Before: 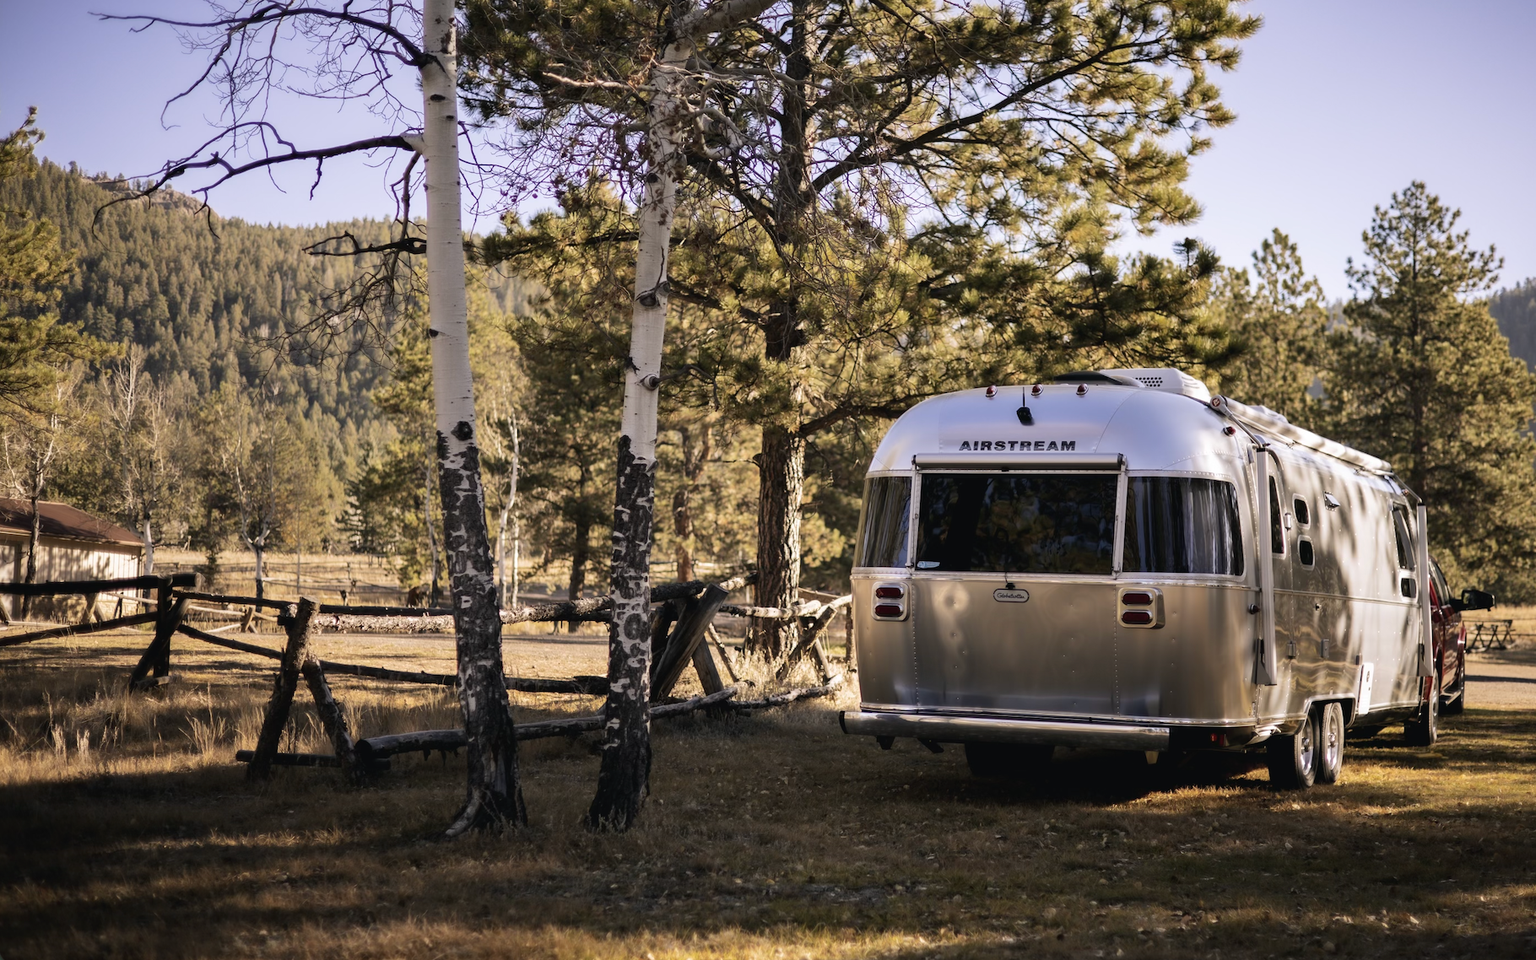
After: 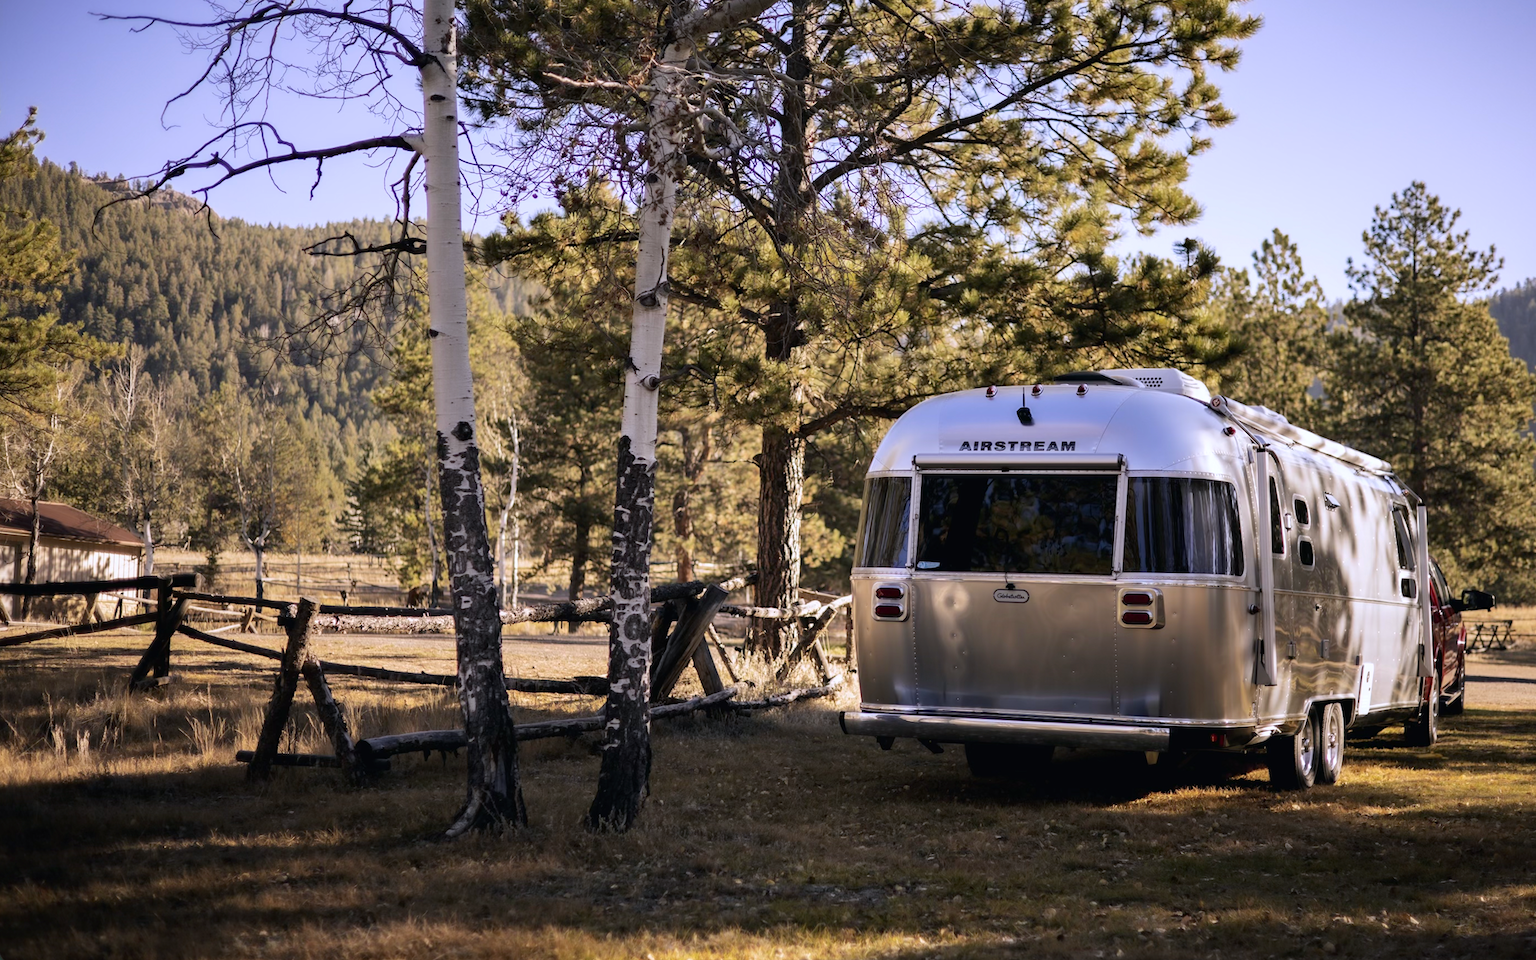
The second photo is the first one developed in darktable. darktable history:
exposure: black level correction 0.001, compensate highlight preservation false
color calibration: illuminant as shot in camera, x 0.358, y 0.373, temperature 4628.91 K
contrast brightness saturation: saturation 0.18
